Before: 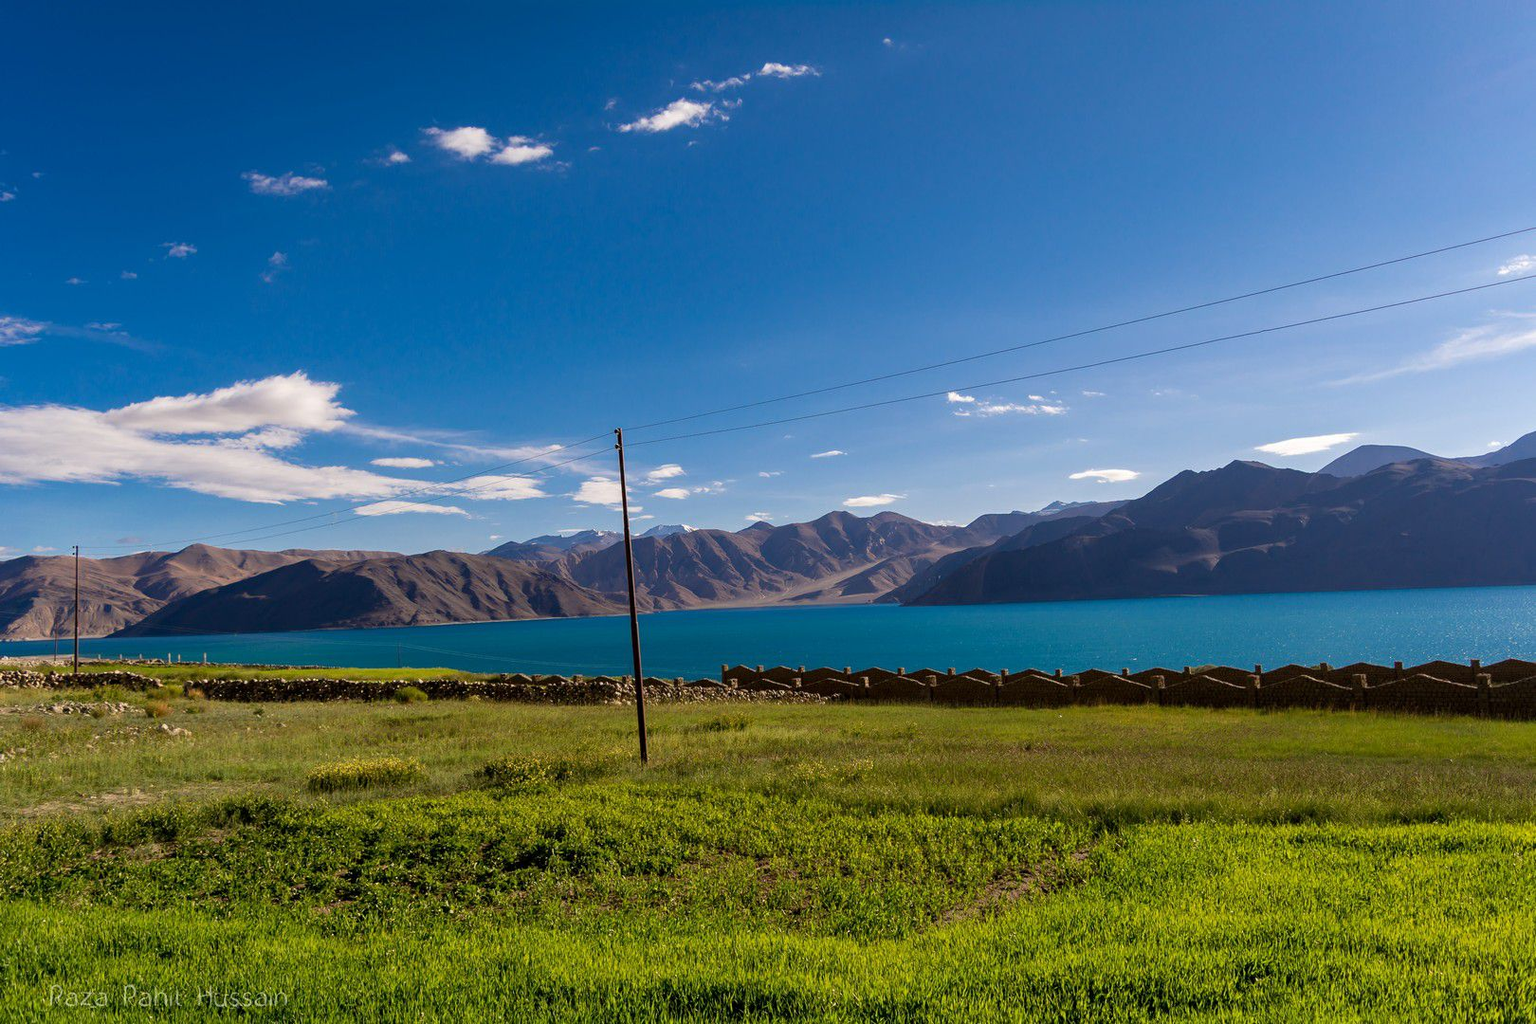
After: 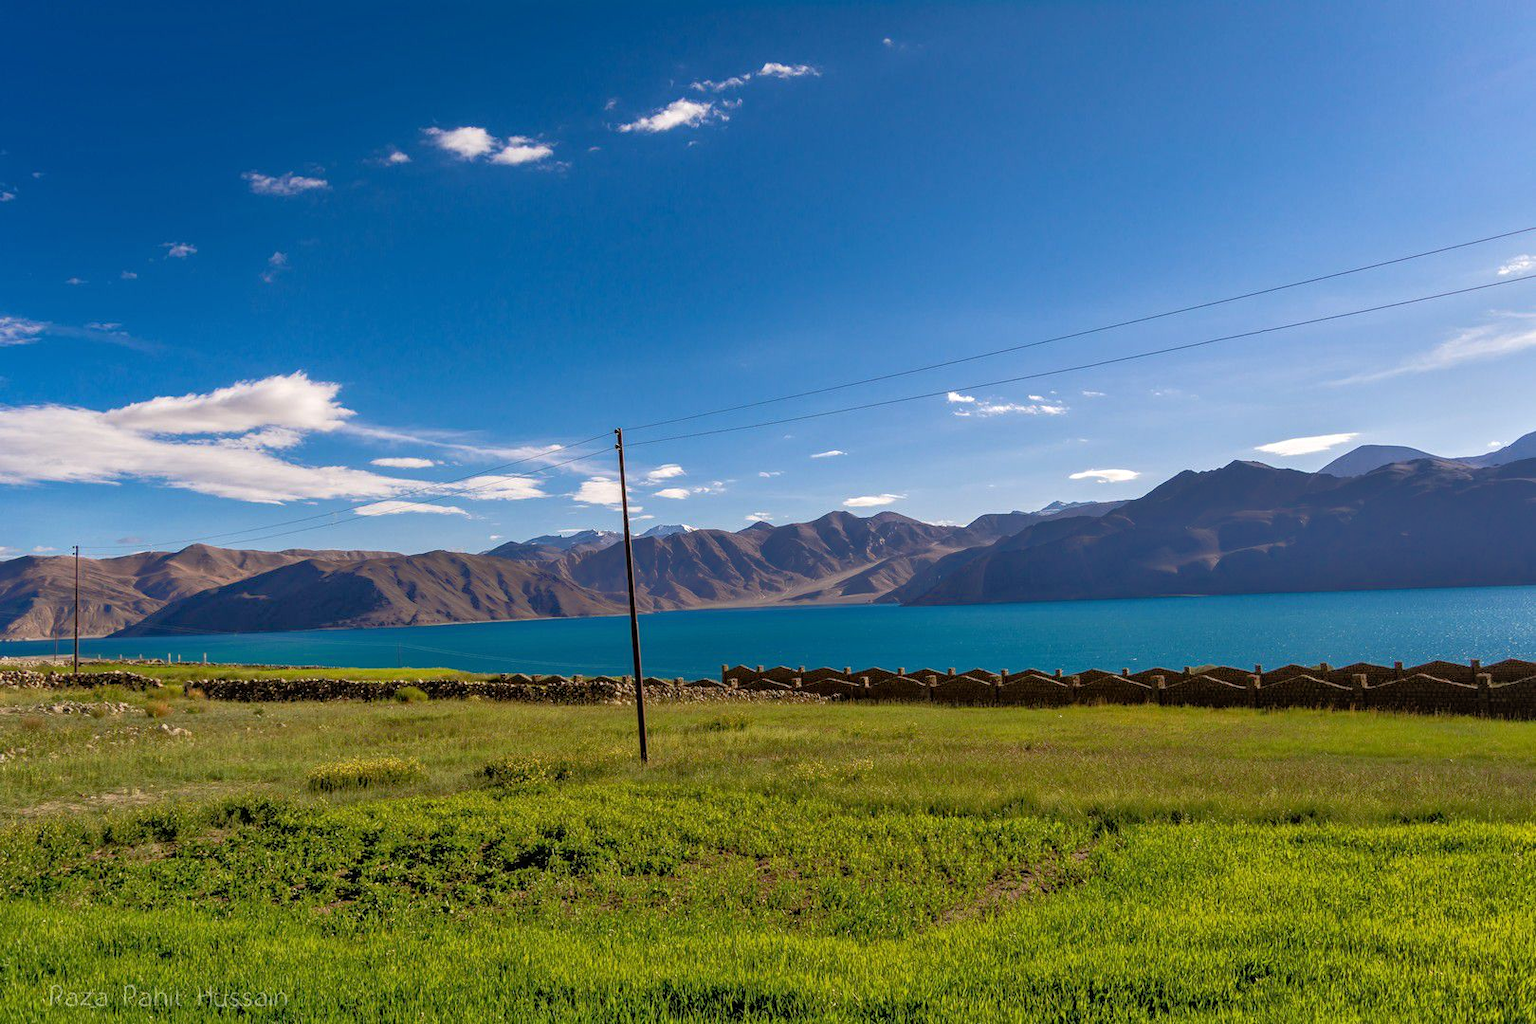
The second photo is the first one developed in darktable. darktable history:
tone equalizer: -8 EV -0.528 EV, -7 EV -0.319 EV, -6 EV -0.083 EV, -5 EV 0.413 EV, -4 EV 0.985 EV, -3 EV 0.791 EV, -2 EV -0.01 EV, -1 EV 0.14 EV, +0 EV -0.012 EV, smoothing 1
local contrast: detail 110%
